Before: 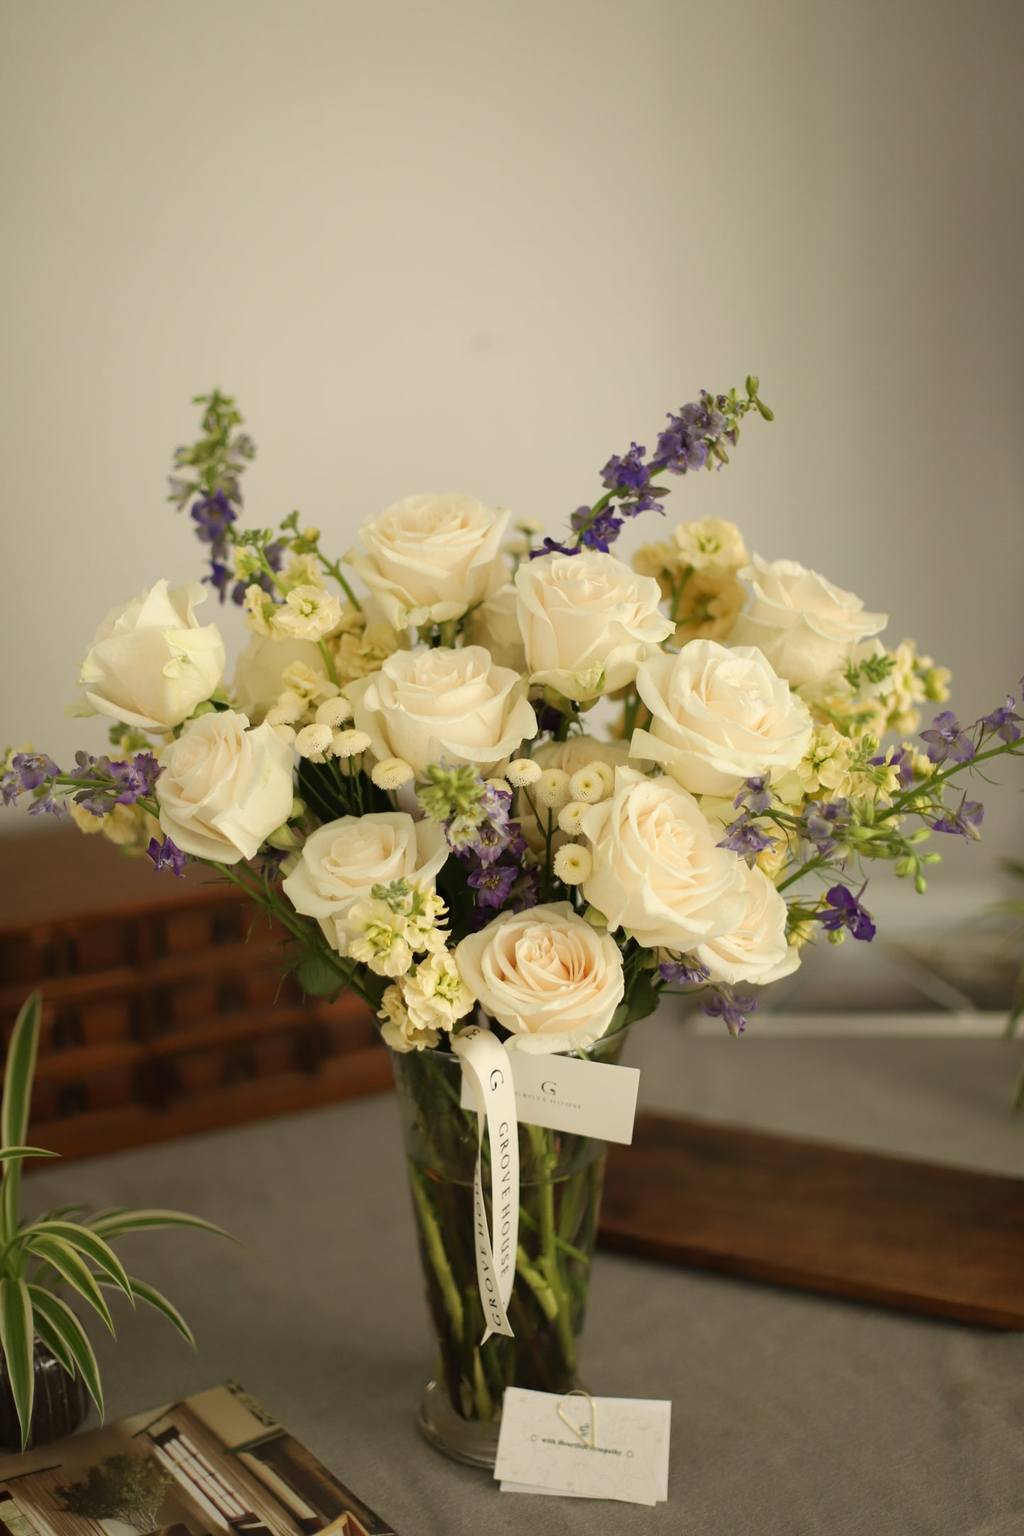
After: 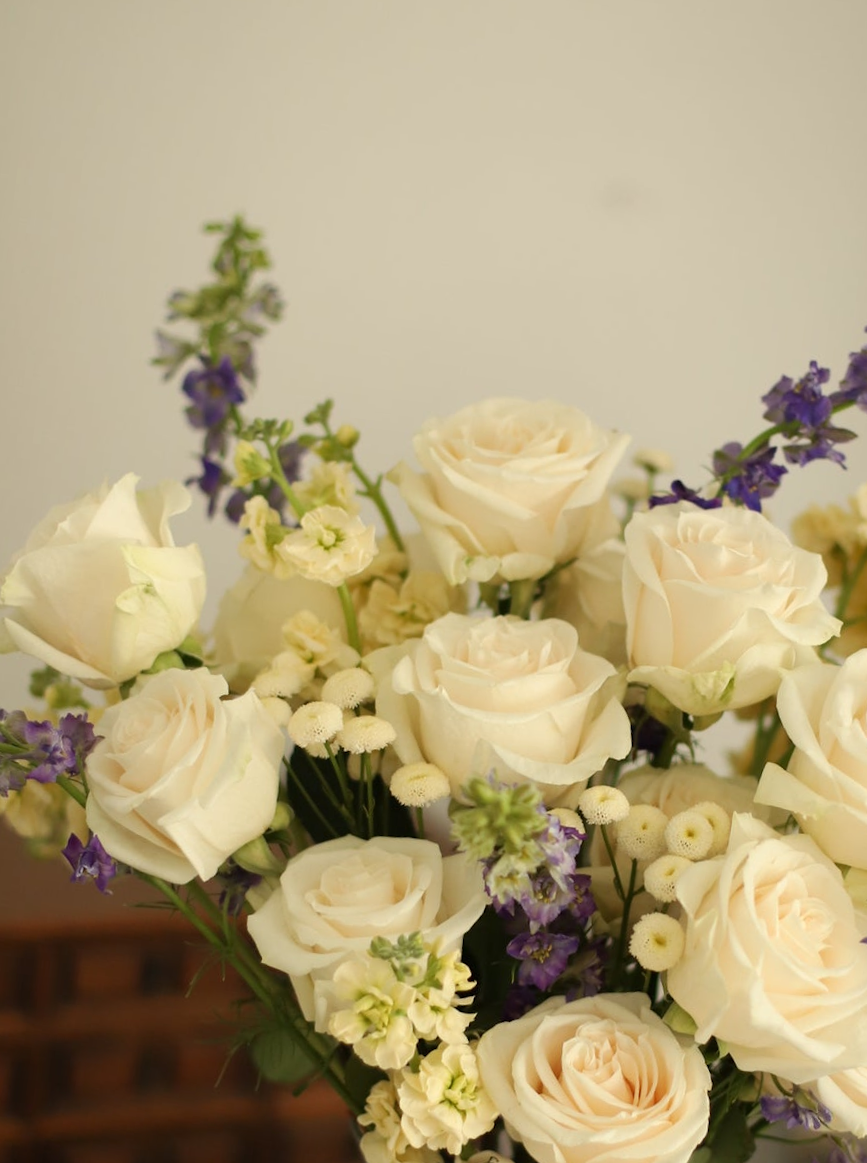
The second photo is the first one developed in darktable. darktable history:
crop and rotate: angle -6.92°, left 2.243%, top 6.861%, right 27.322%, bottom 30.141%
